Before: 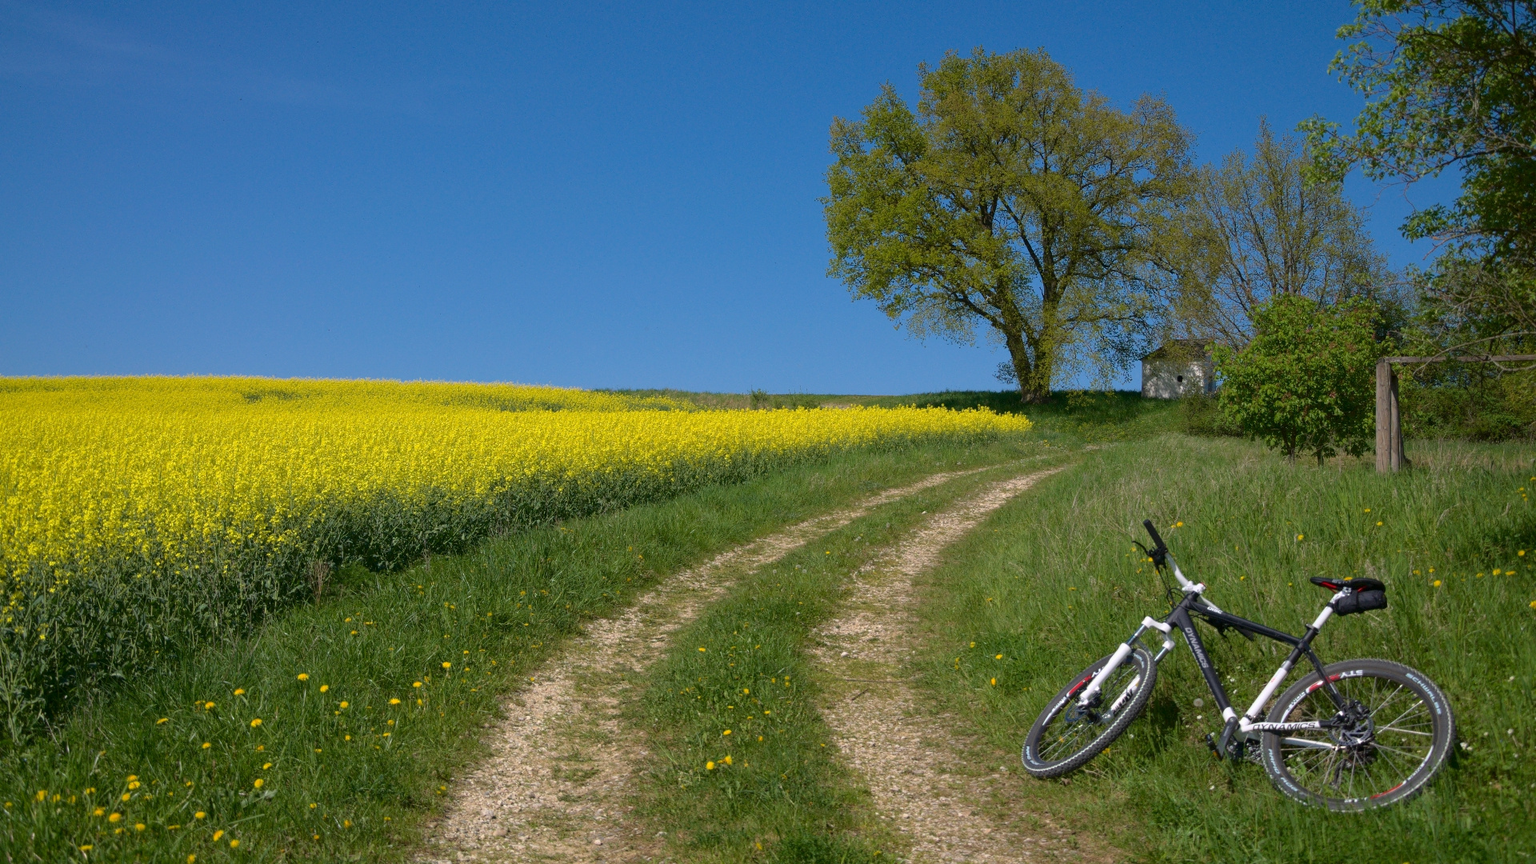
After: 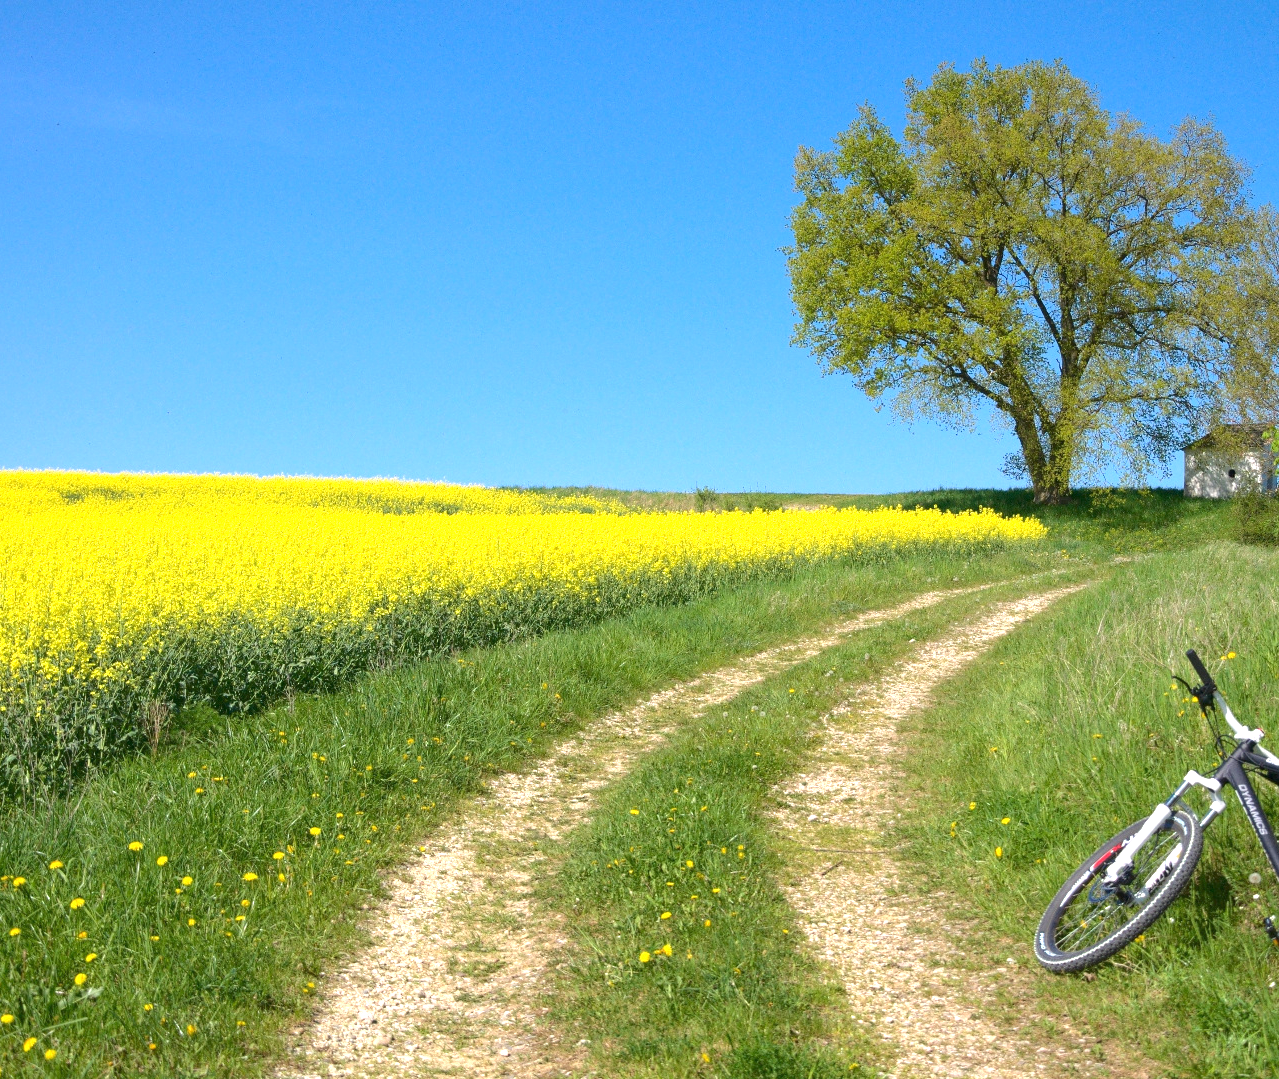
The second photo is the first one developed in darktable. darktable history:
crop and rotate: left 12.673%, right 20.66%
exposure: black level correction 0, exposure 1.3 EV, compensate highlight preservation false
